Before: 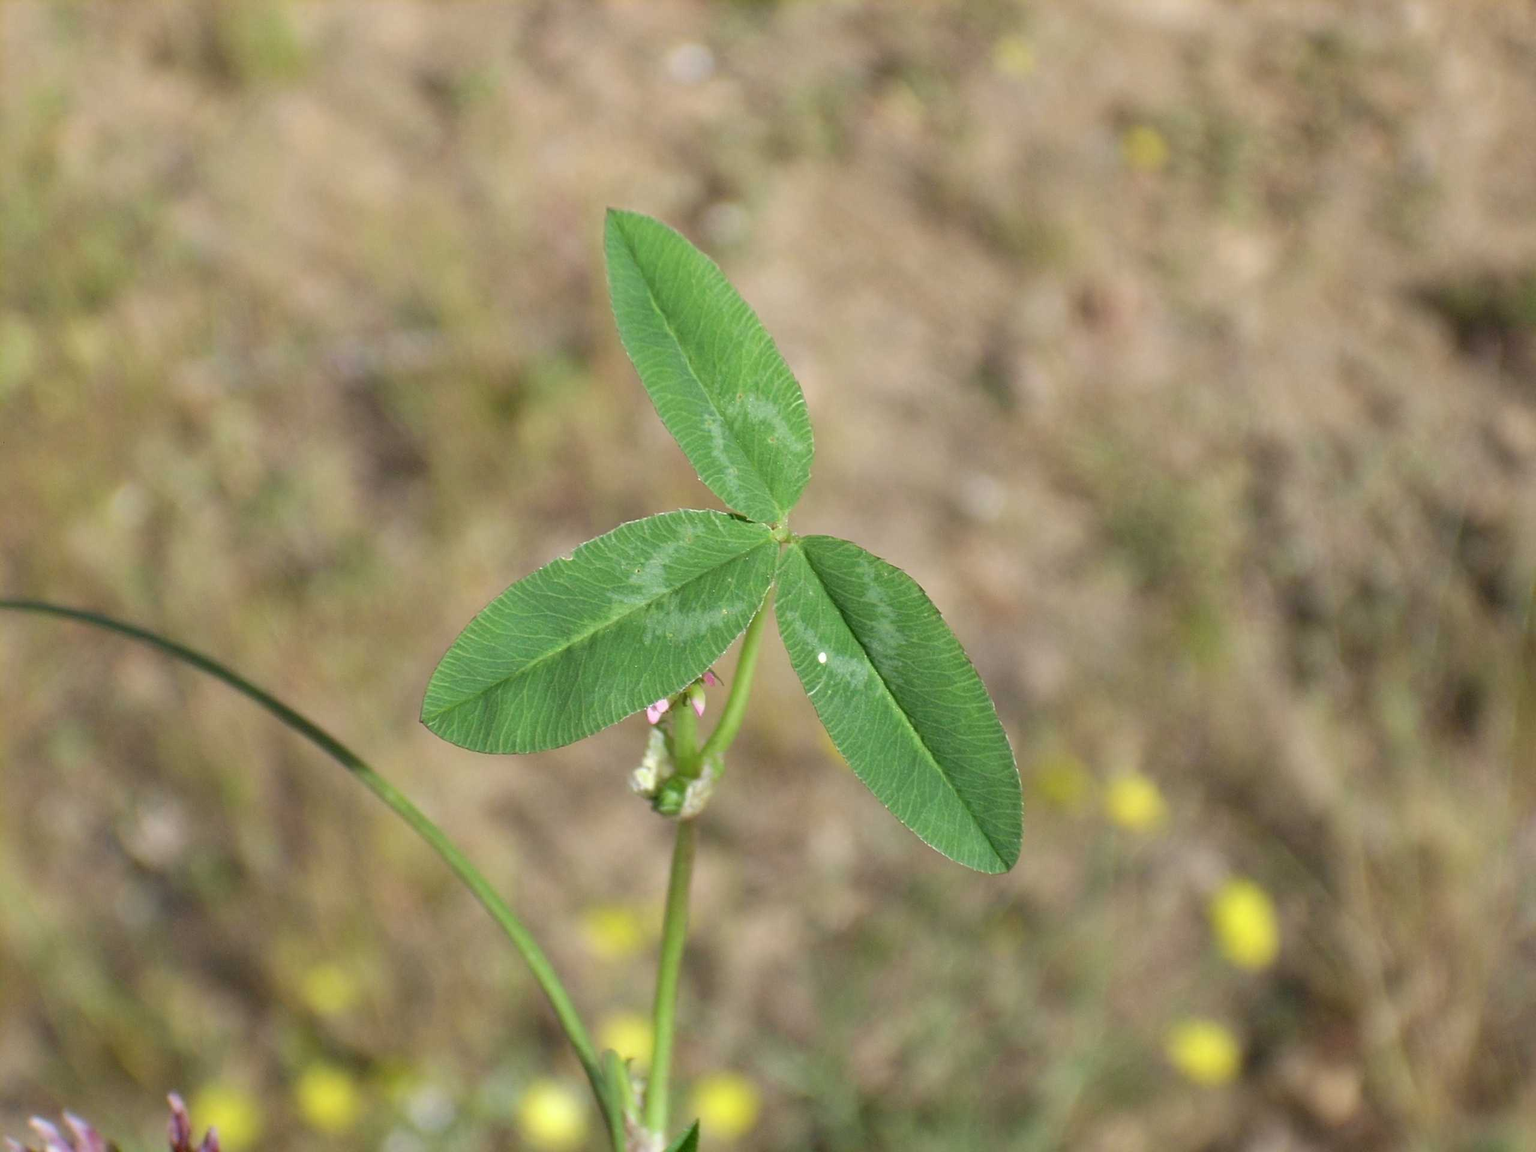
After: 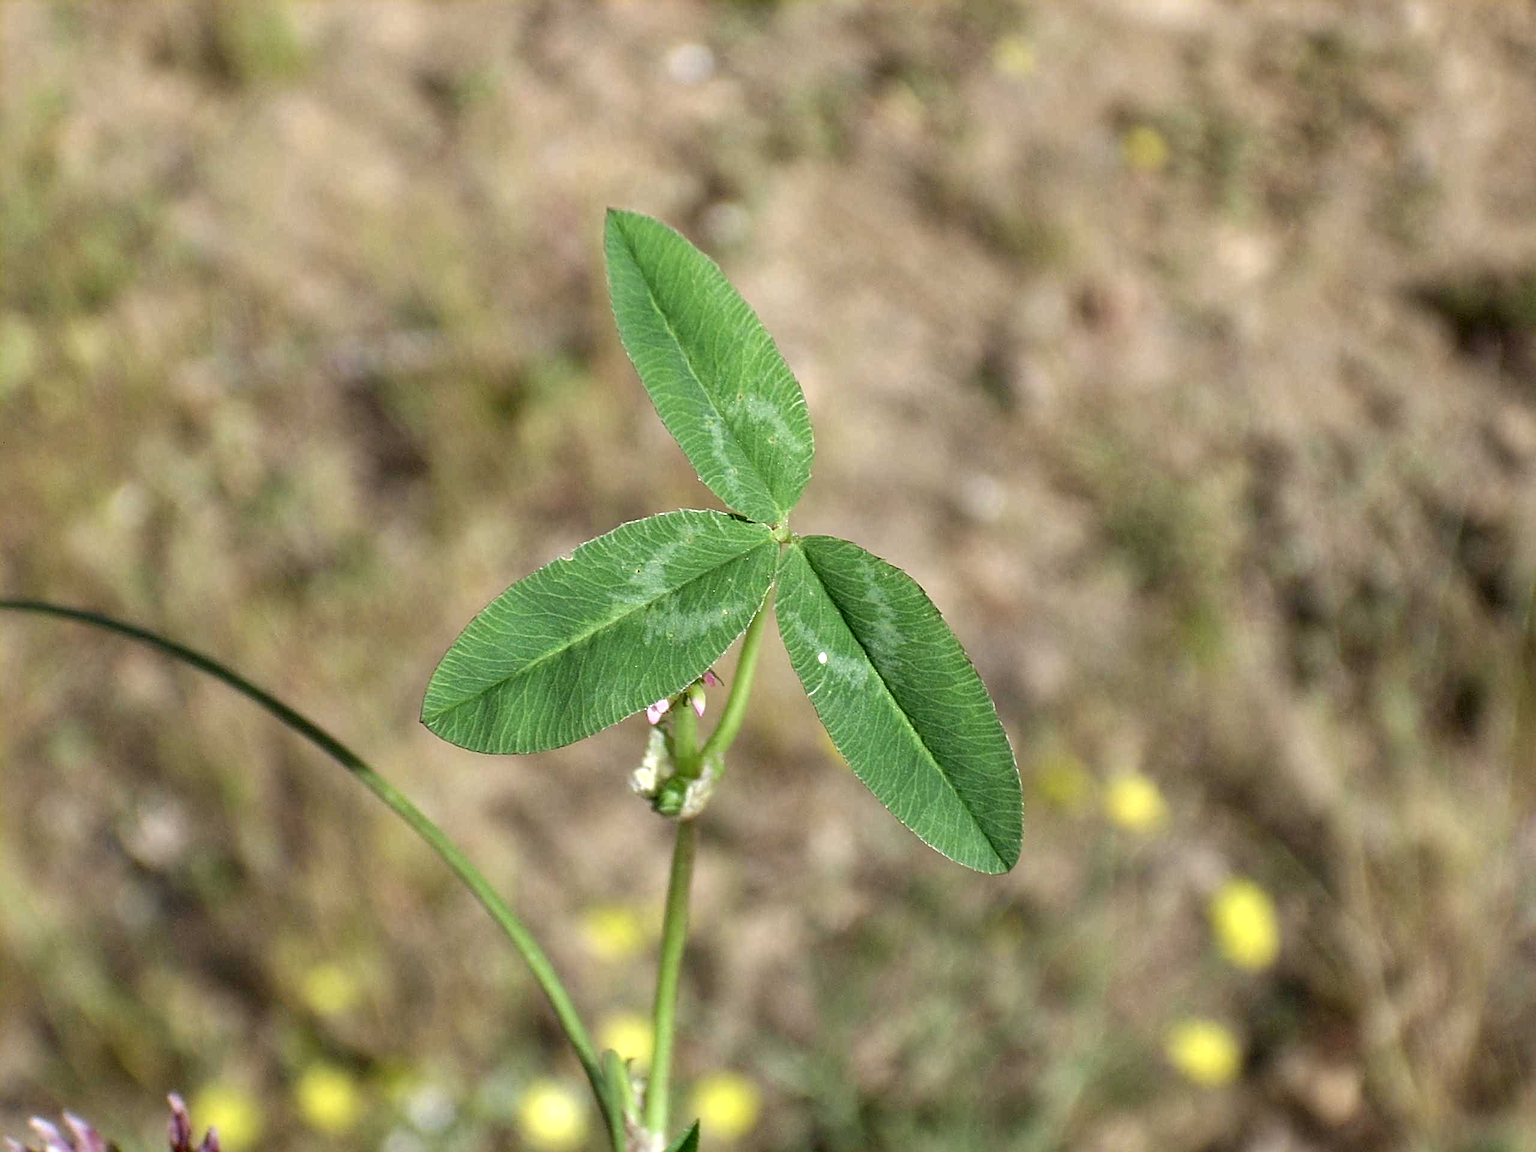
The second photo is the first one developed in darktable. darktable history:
local contrast: detail 155%
sharpen: on, module defaults
